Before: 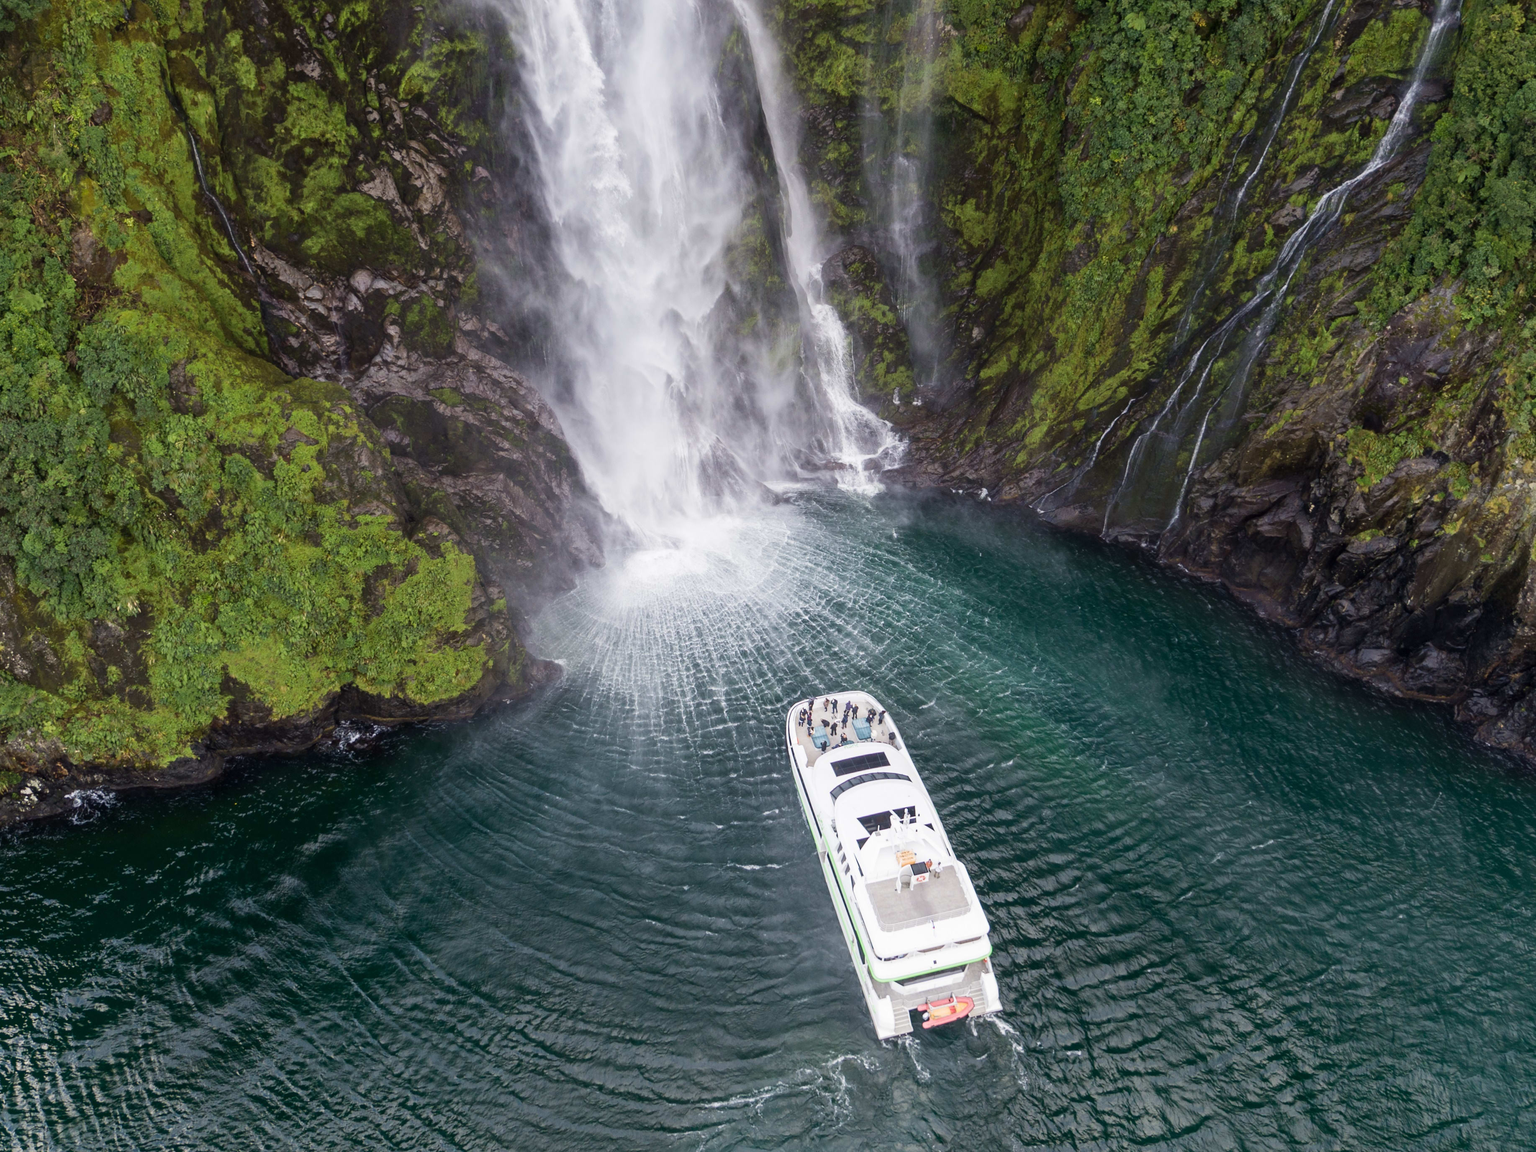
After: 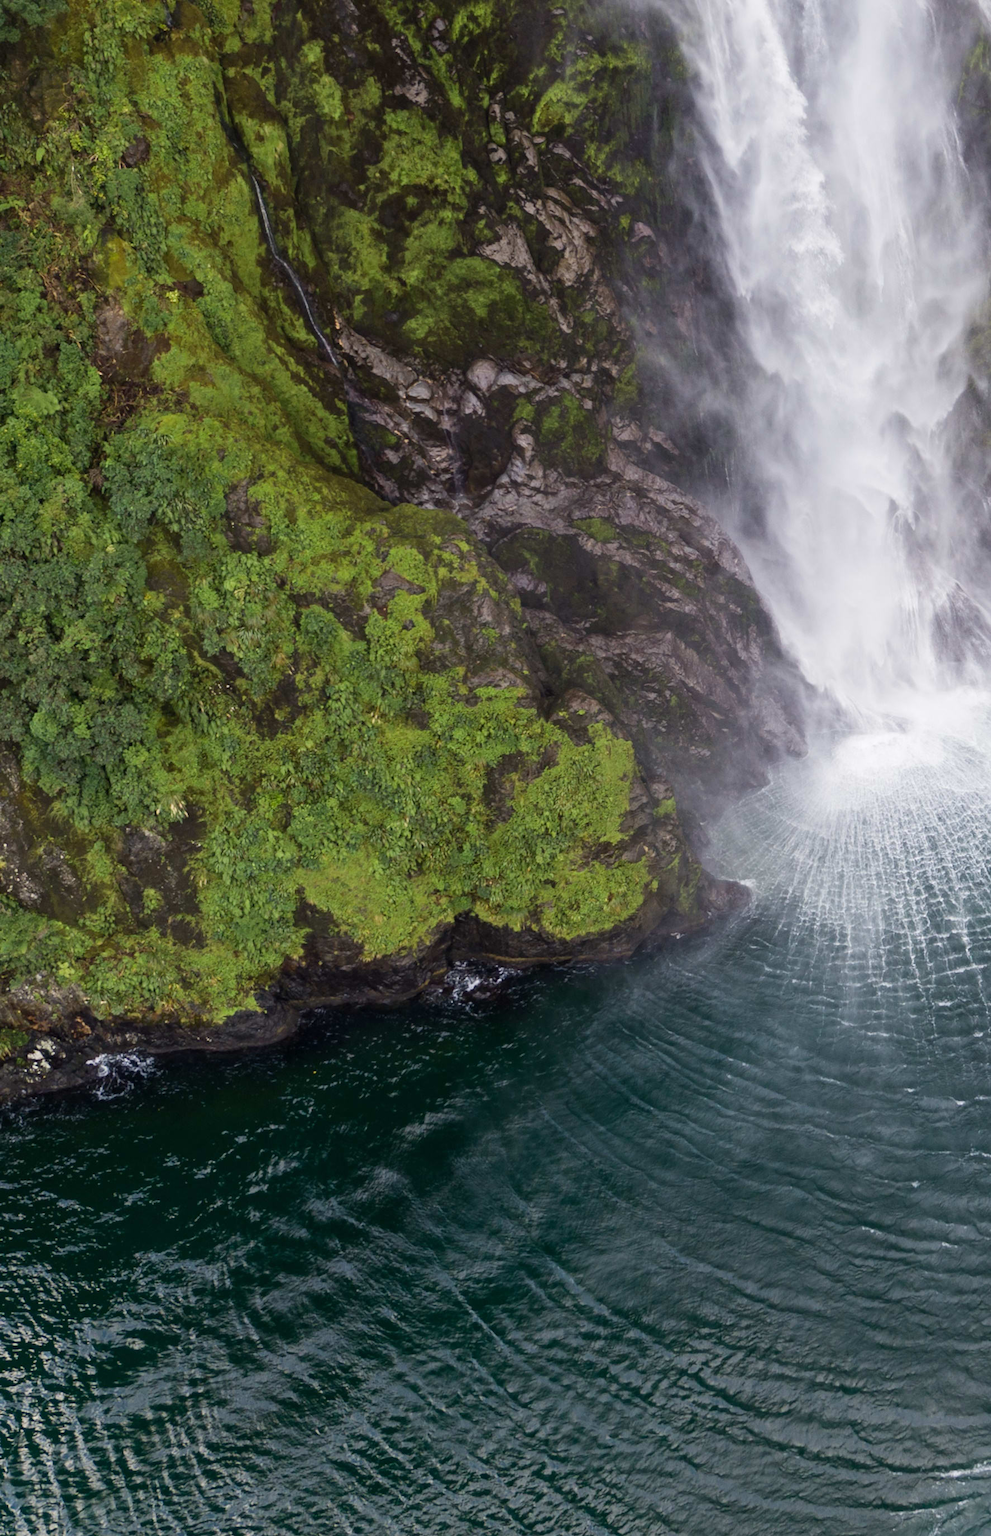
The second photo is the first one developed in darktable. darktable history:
crop and rotate: left 0.019%, top 0%, right 51.605%
